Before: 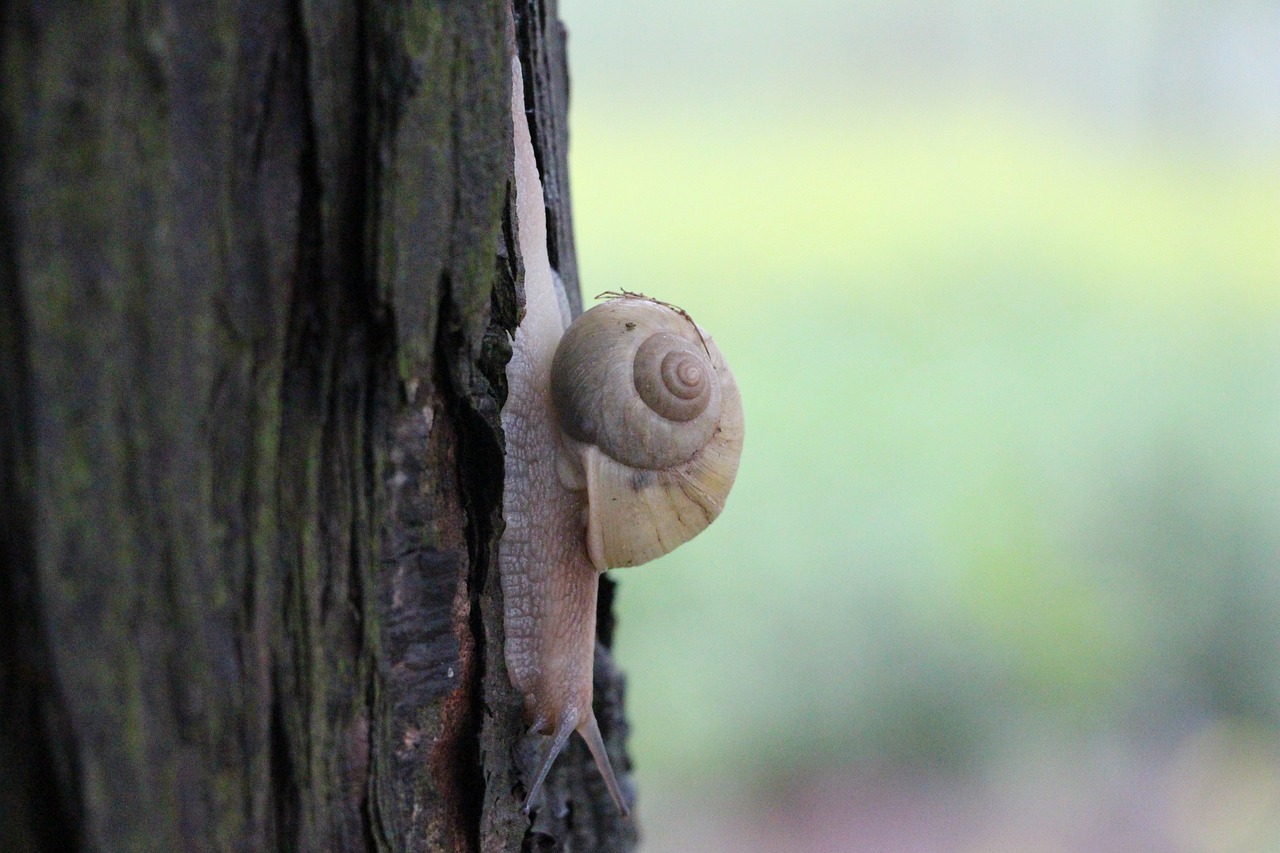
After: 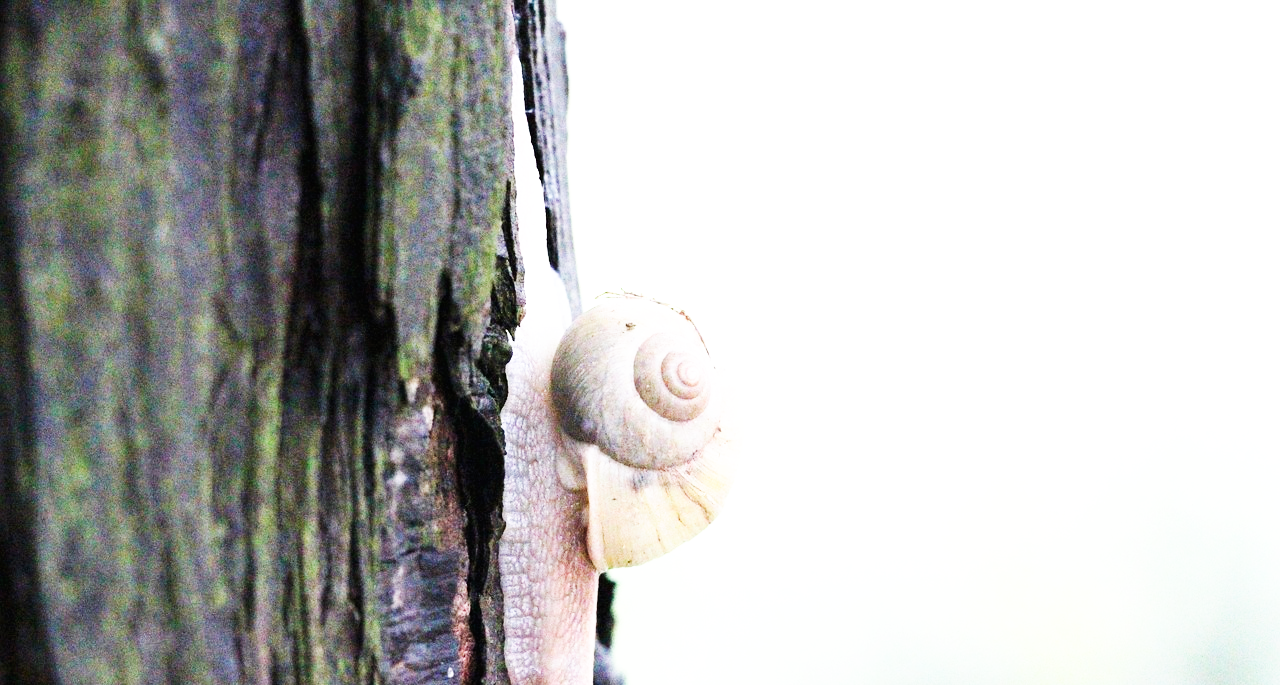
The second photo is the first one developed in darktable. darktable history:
exposure: black level correction 0, exposure 1.1 EV, compensate highlight preservation false
base curve: curves: ch0 [(0, 0) (0.007, 0.004) (0.027, 0.03) (0.046, 0.07) (0.207, 0.54) (0.442, 0.872) (0.673, 0.972) (1, 1)], preserve colors none
crop: bottom 19.644%
